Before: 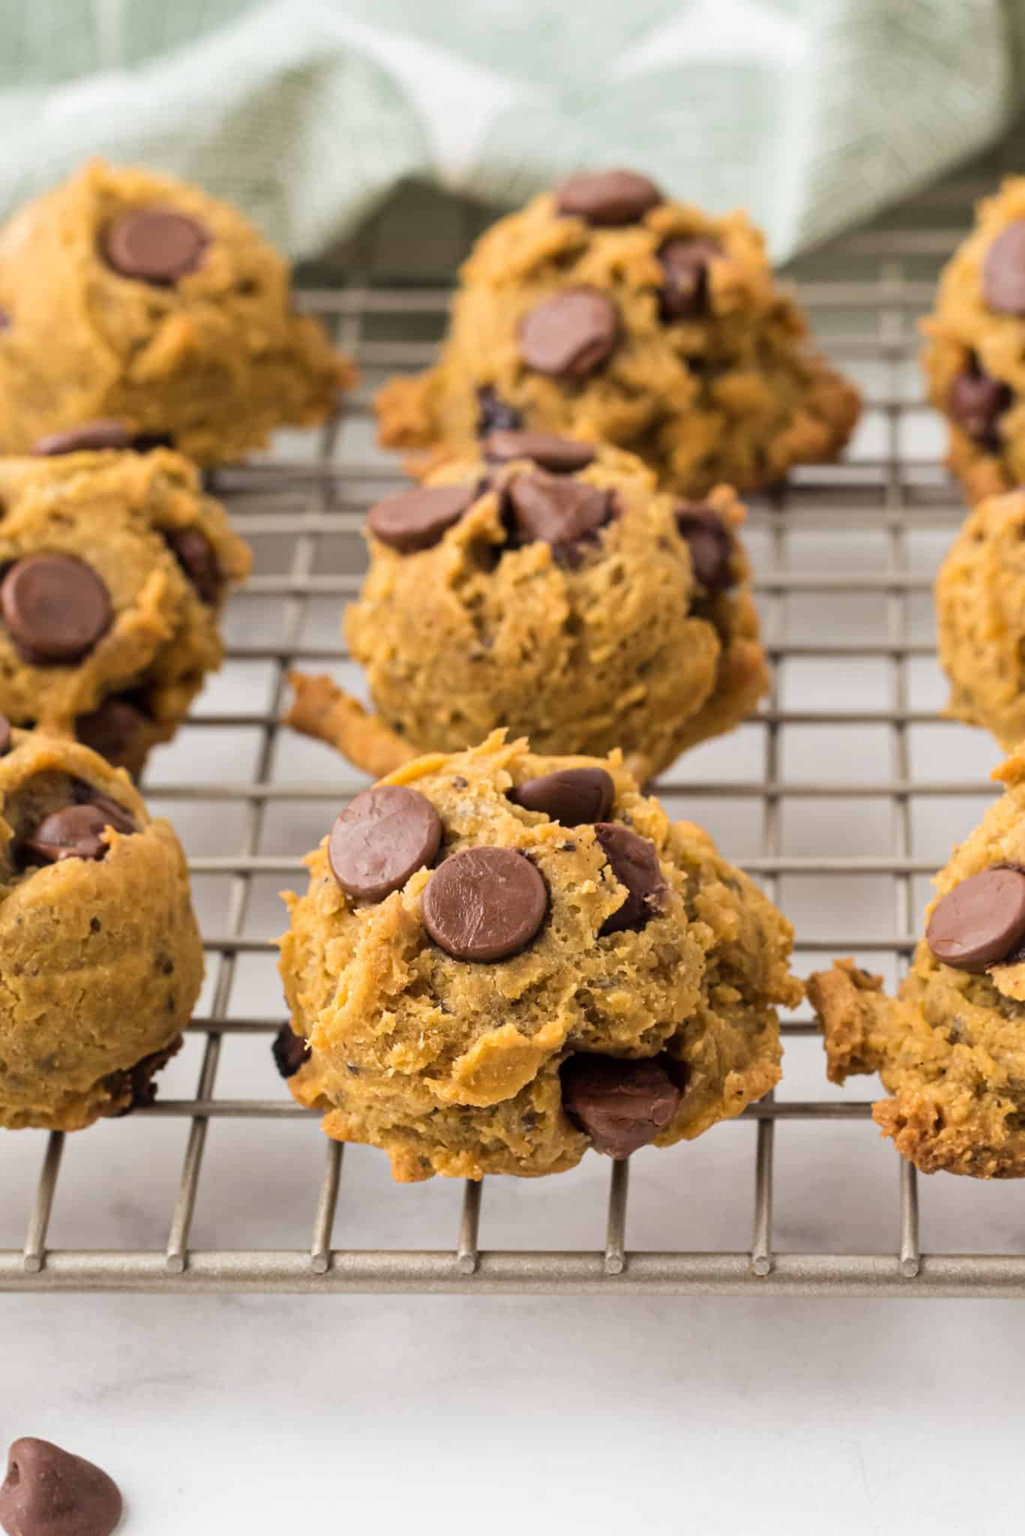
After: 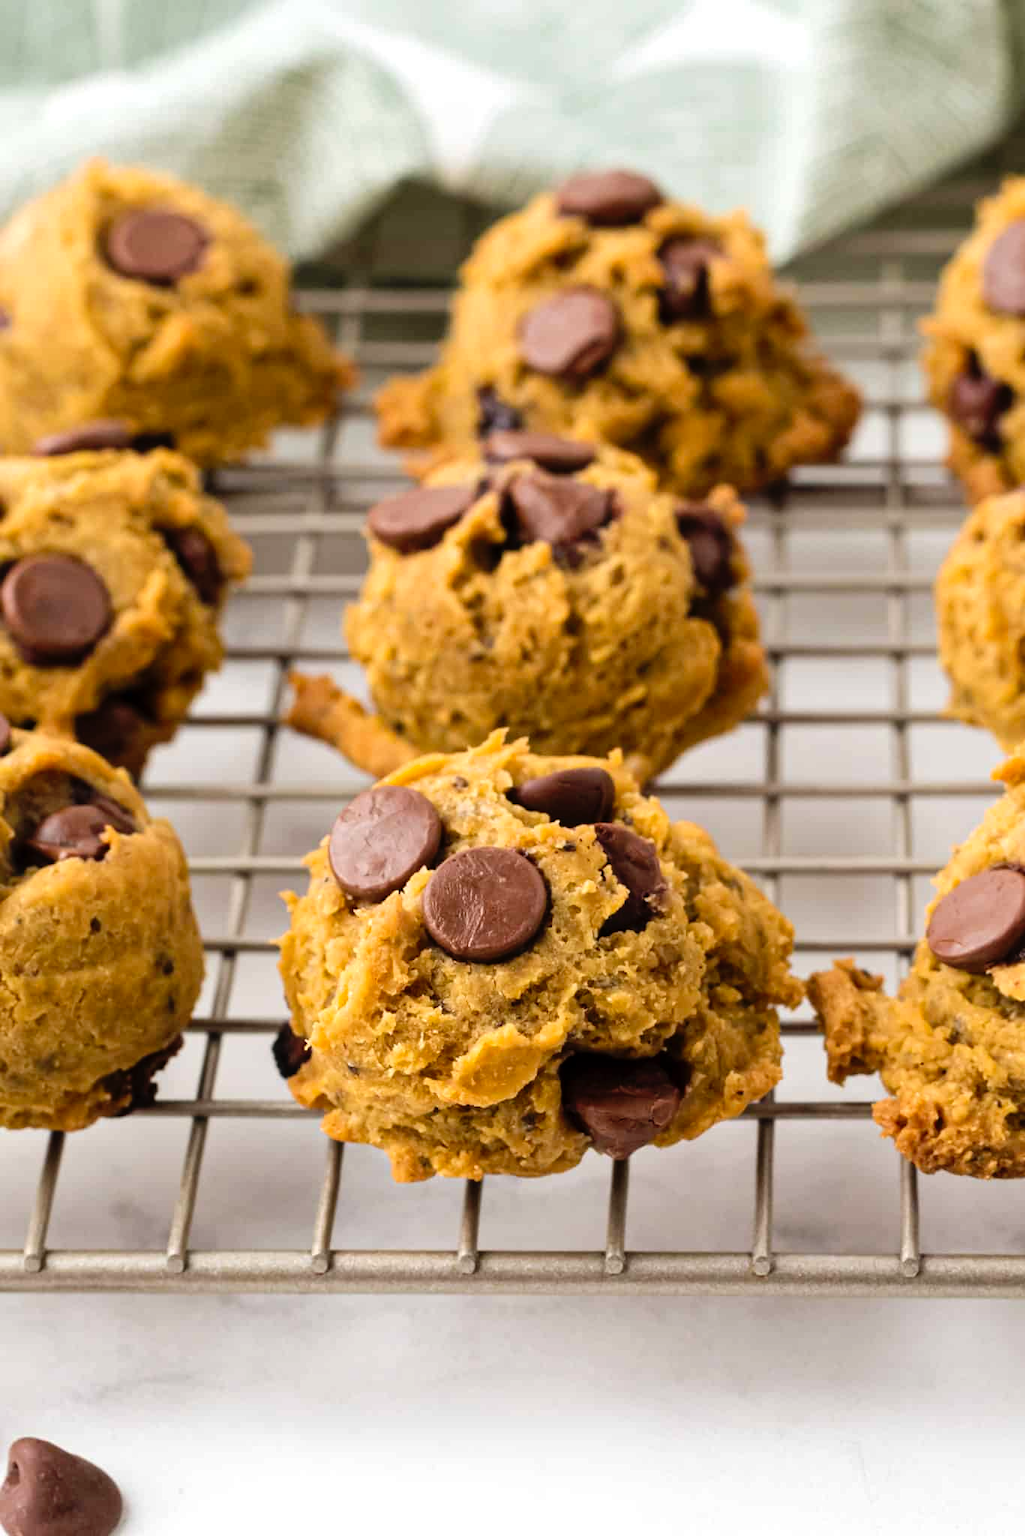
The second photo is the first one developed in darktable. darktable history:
tone curve: curves: ch0 [(0, 0) (0.003, 0.001) (0.011, 0.004) (0.025, 0.011) (0.044, 0.021) (0.069, 0.028) (0.1, 0.036) (0.136, 0.051) (0.177, 0.085) (0.224, 0.127) (0.277, 0.193) (0.335, 0.266) (0.399, 0.338) (0.468, 0.419) (0.543, 0.504) (0.623, 0.593) (0.709, 0.689) (0.801, 0.784) (0.898, 0.888) (1, 1)], preserve colors none
exposure: exposure 0.2 EV, compensate exposure bias true, compensate highlight preservation false
